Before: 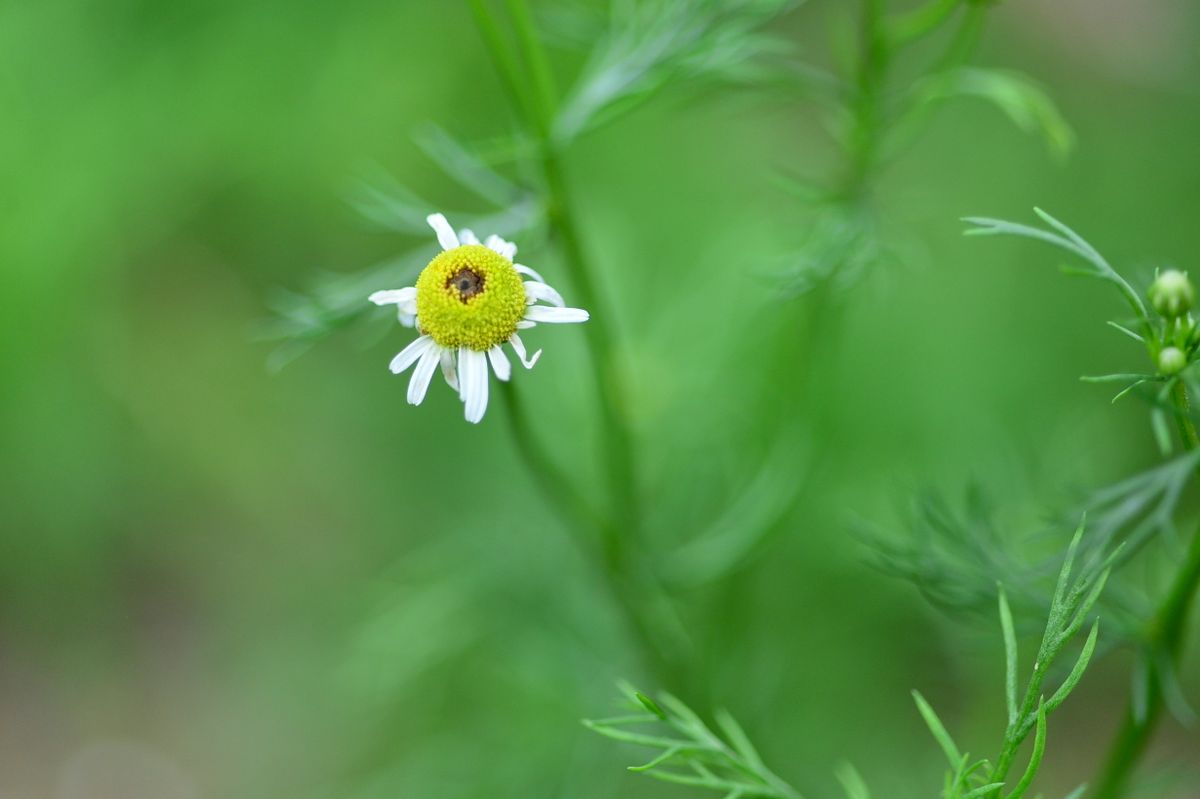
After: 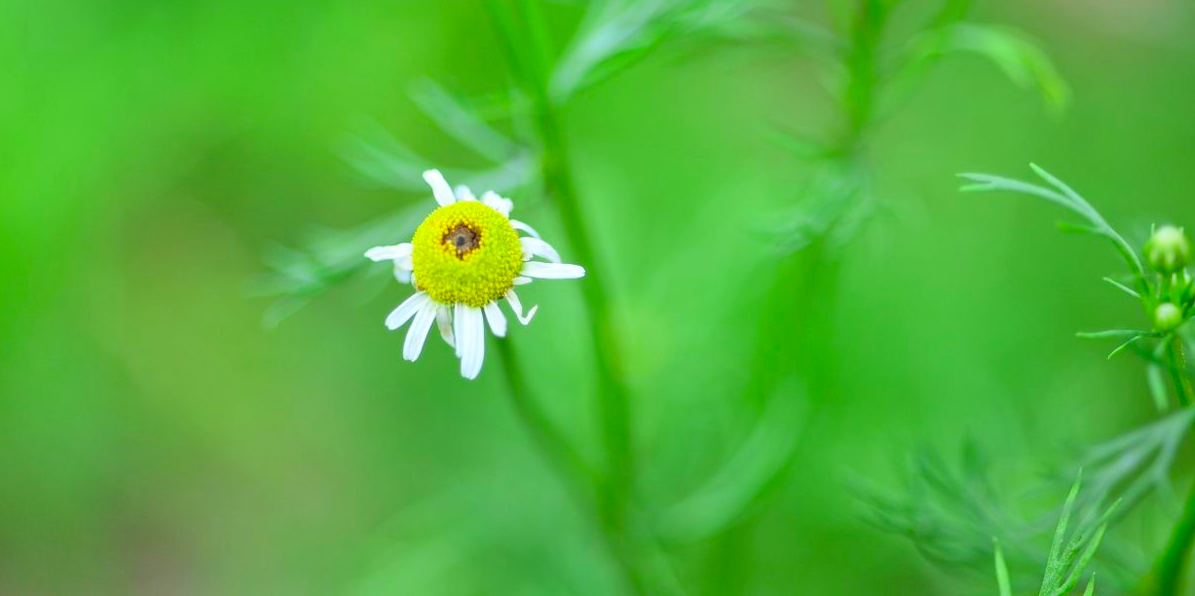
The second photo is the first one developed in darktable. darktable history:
crop: left 0.359%, top 5.54%, bottom 19.803%
contrast brightness saturation: contrast 0.069, brightness 0.179, saturation 0.398
